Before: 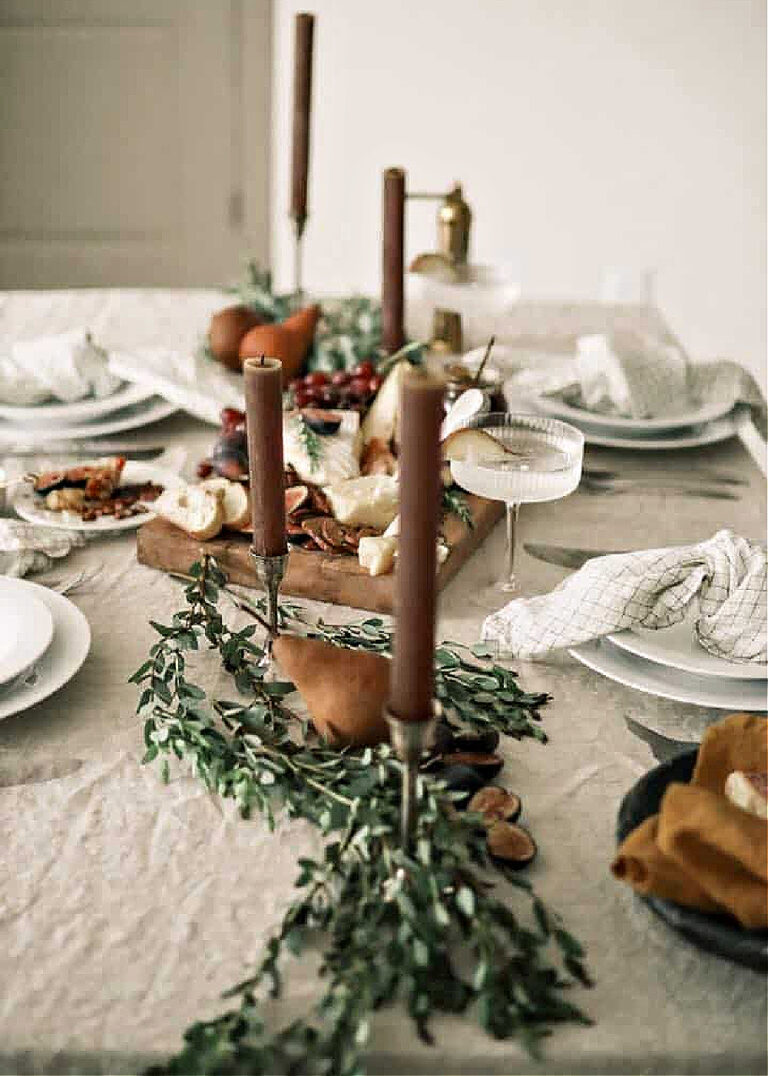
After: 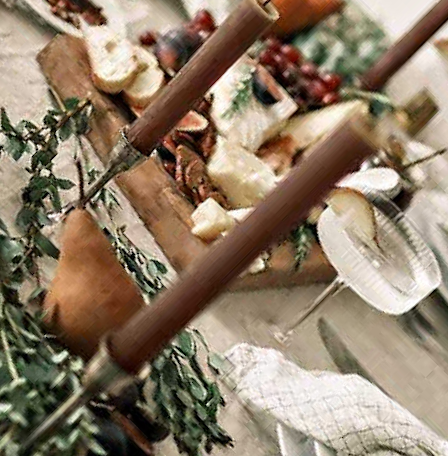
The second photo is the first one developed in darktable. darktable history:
crop and rotate: angle -44.99°, top 16.343%, right 0.858%, bottom 11.648%
